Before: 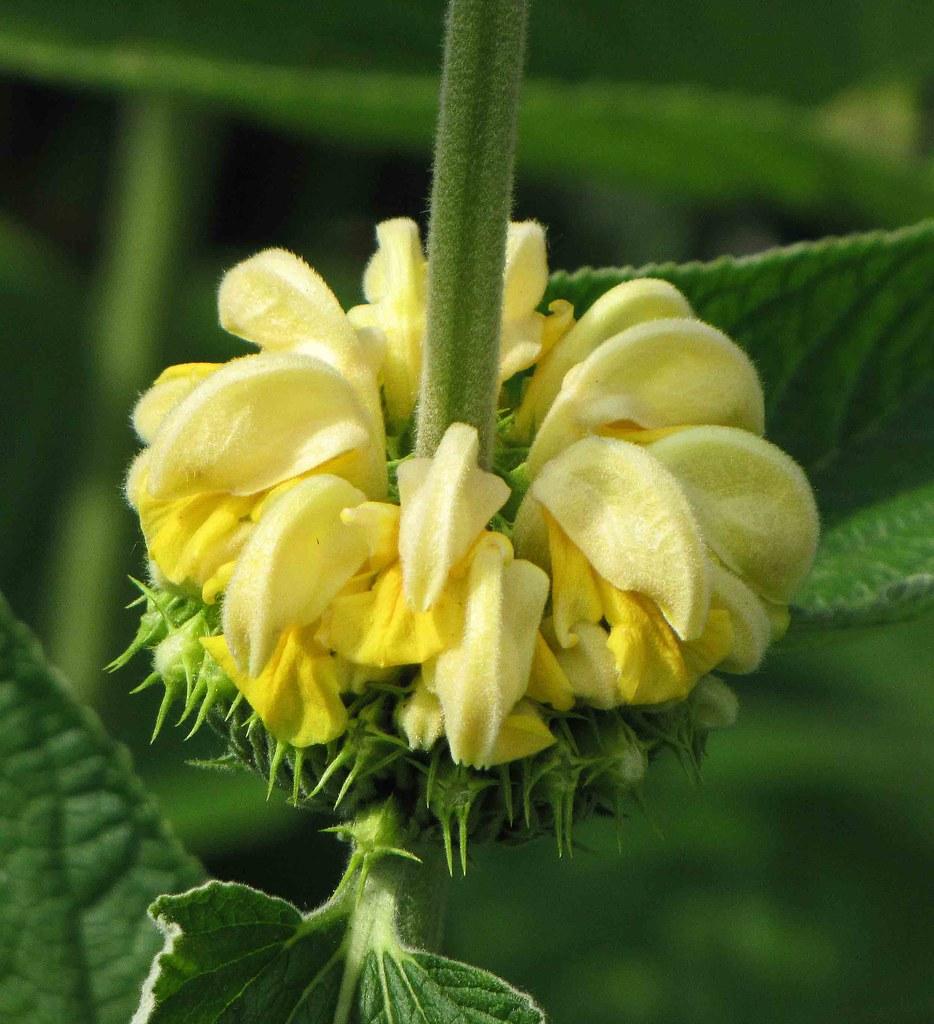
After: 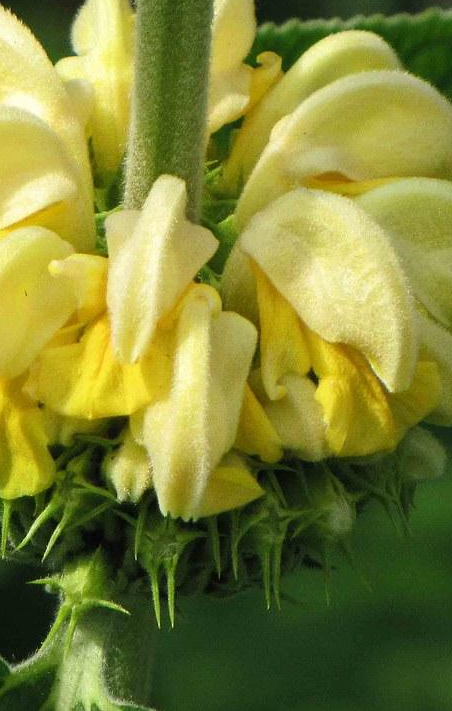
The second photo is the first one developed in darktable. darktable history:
crop: left 31.334%, top 24.315%, right 20.244%, bottom 6.246%
